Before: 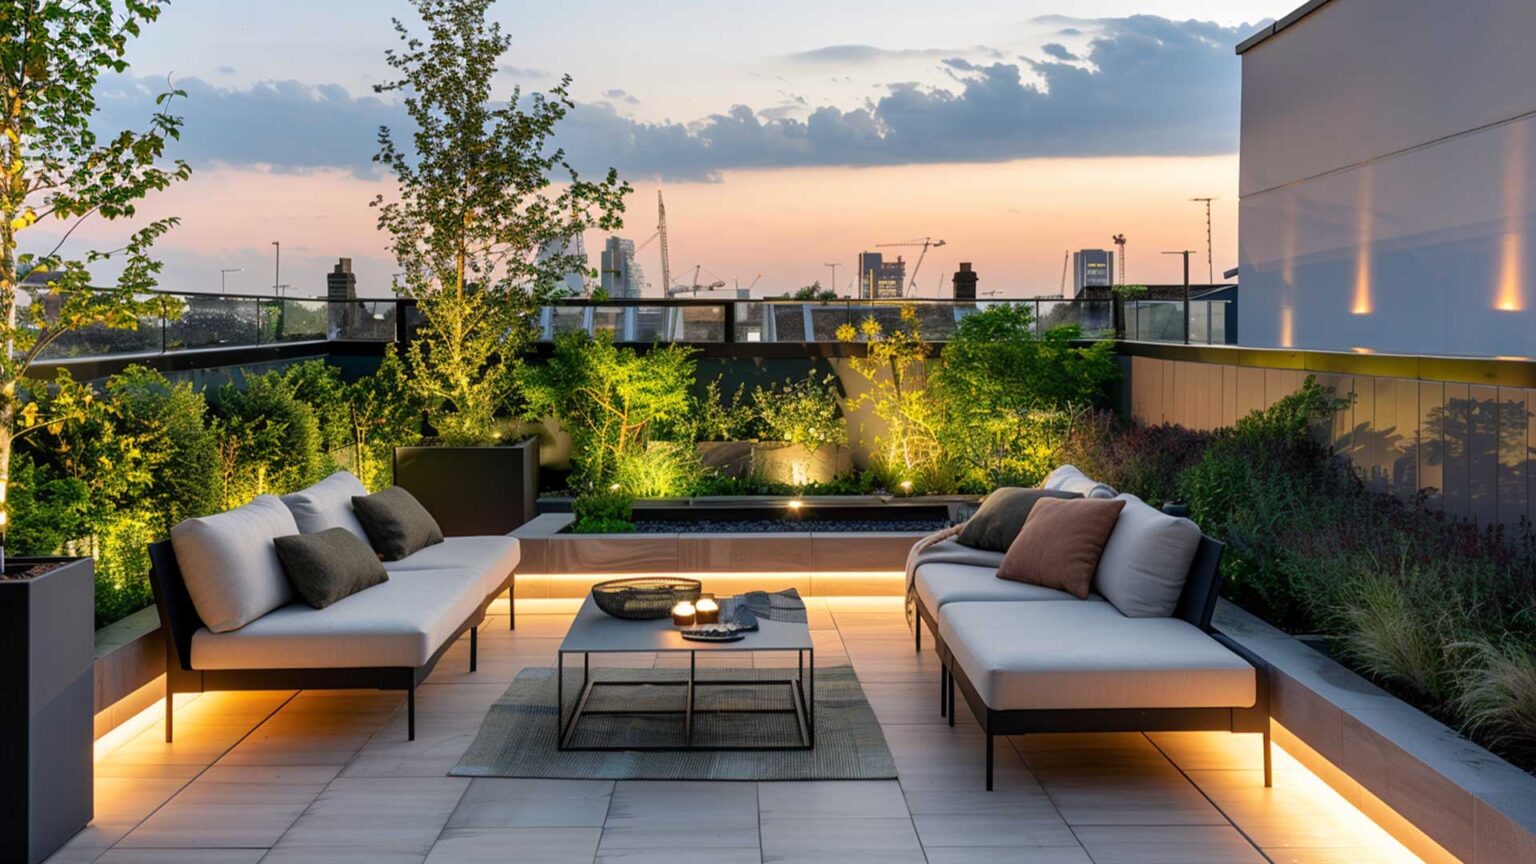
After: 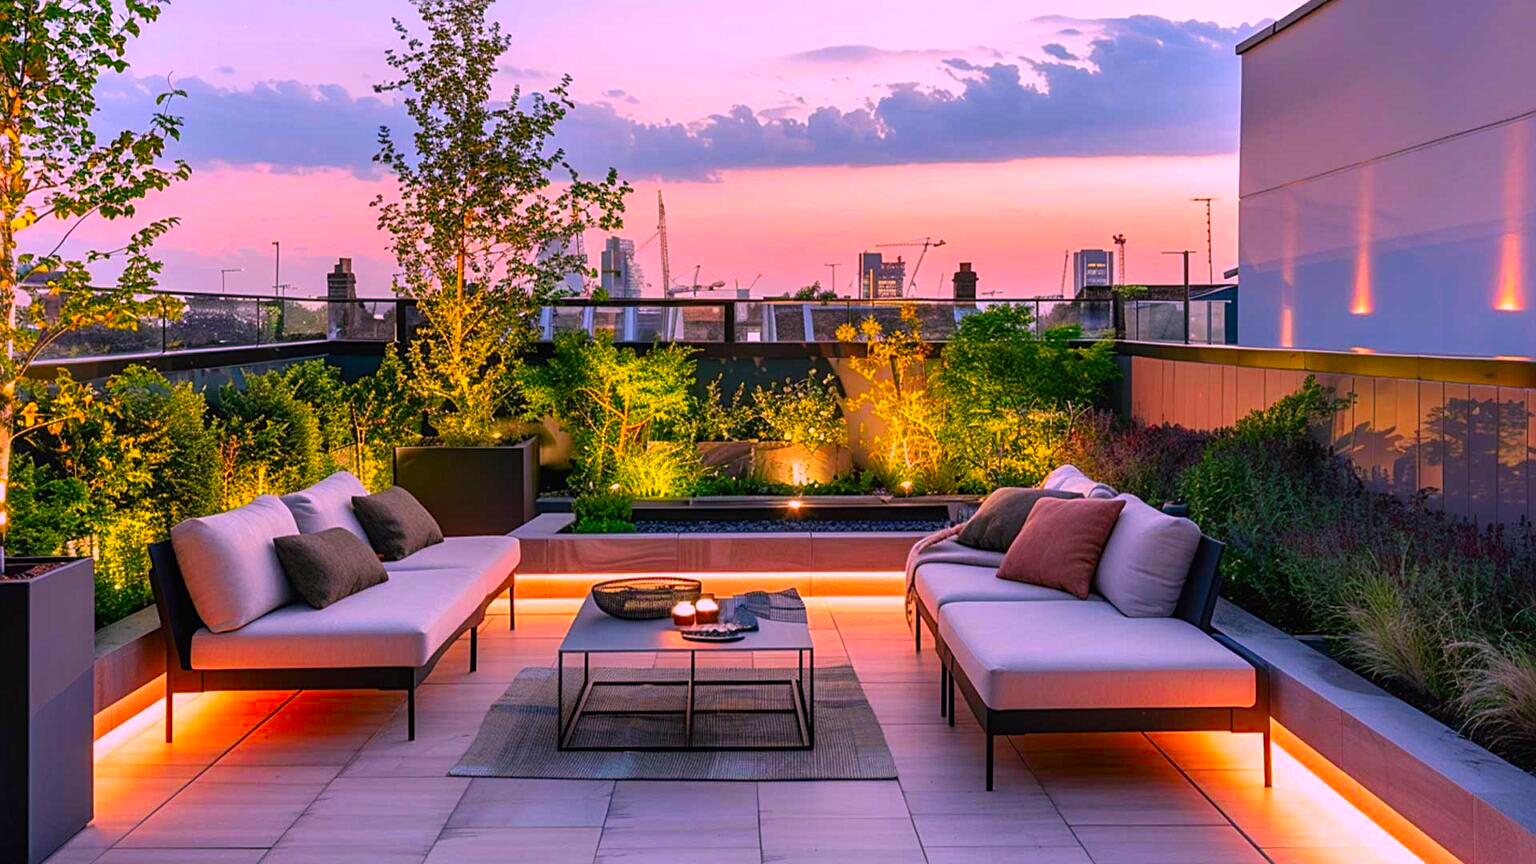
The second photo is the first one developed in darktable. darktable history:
local contrast: detail 110%
color correction: highlights a* 19.5, highlights b* -11.53, saturation 1.69
sharpen: on, module defaults
